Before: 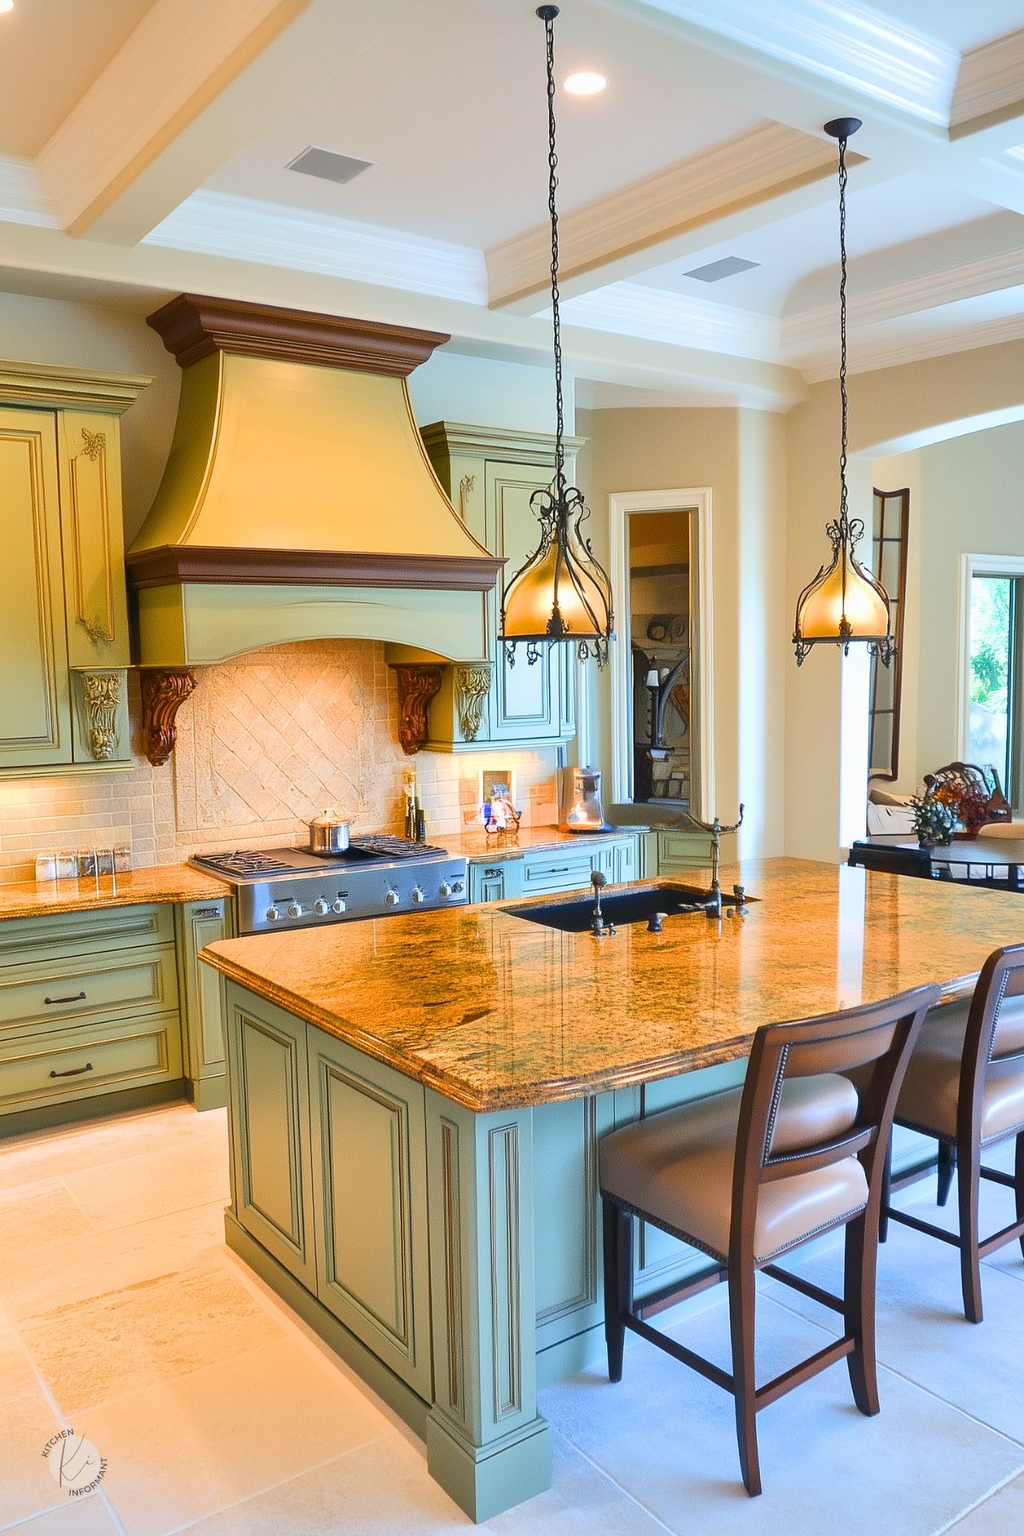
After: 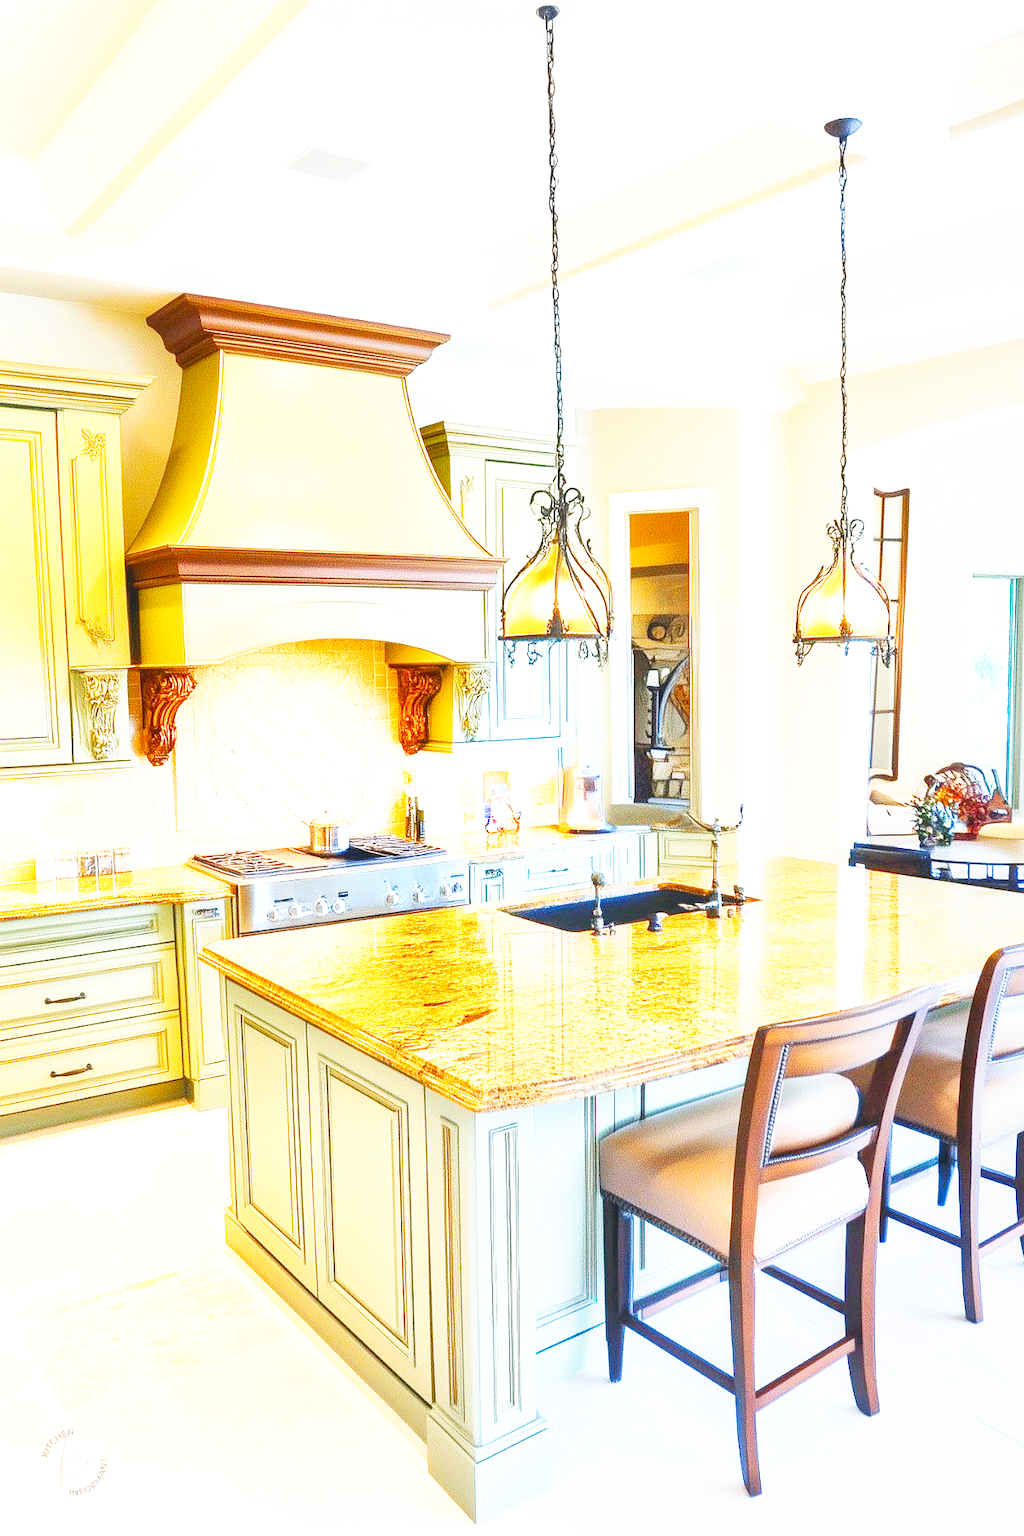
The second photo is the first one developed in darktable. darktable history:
local contrast: detail 110%
base curve: curves: ch0 [(0, 0) (0.007, 0.004) (0.027, 0.03) (0.046, 0.07) (0.207, 0.54) (0.442, 0.872) (0.673, 0.972) (1, 1)], preserve colors none
exposure: black level correction 0, exposure 1 EV, compensate exposure bias true, compensate highlight preservation false
